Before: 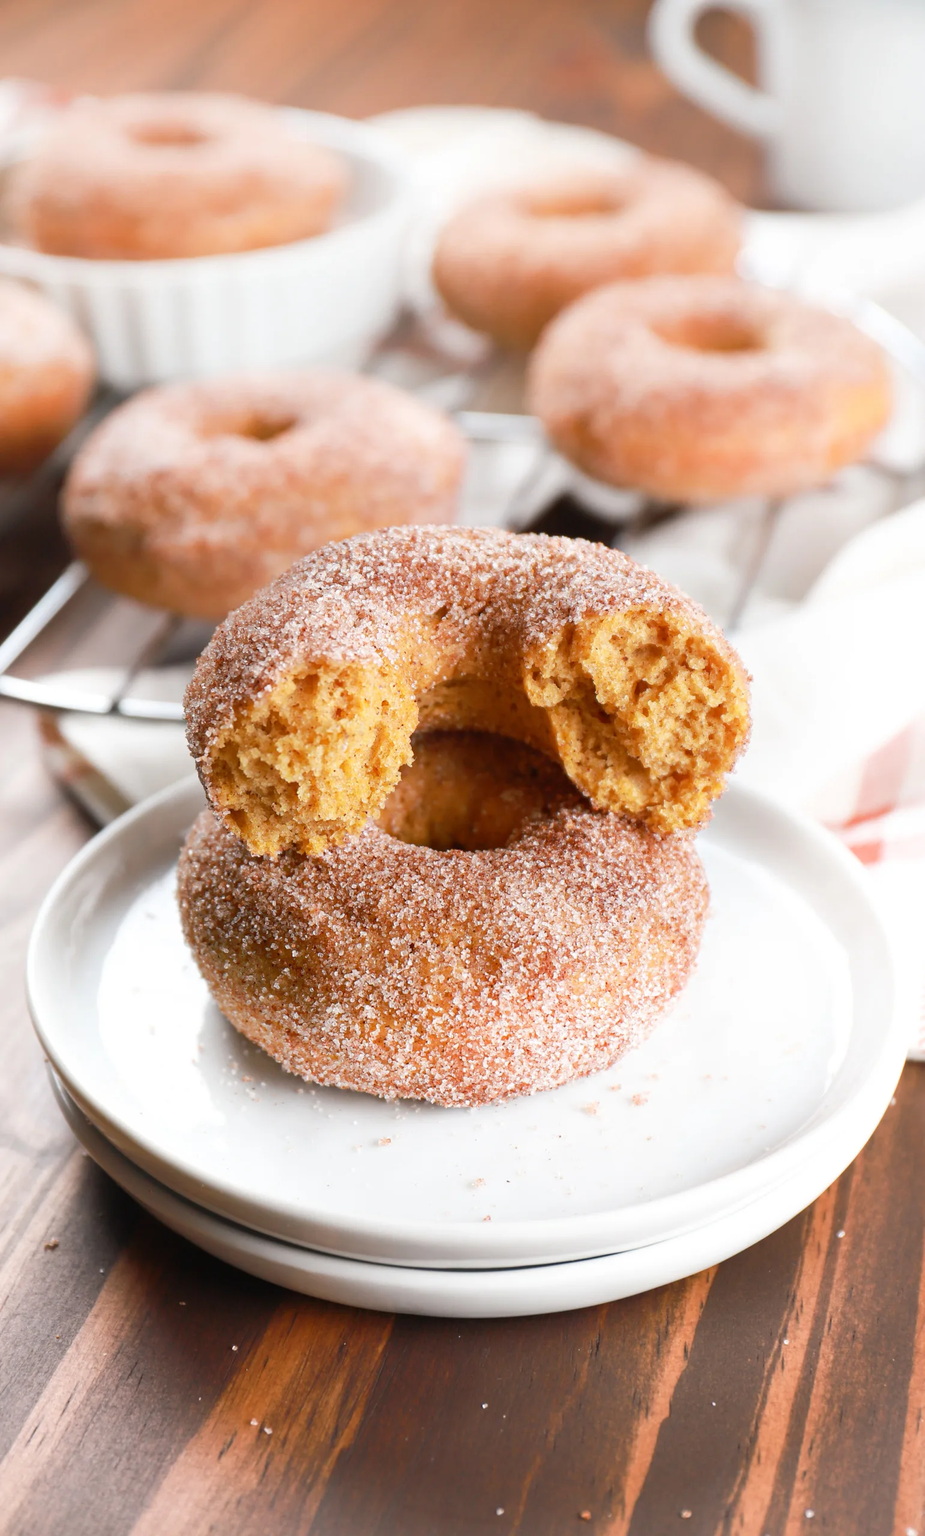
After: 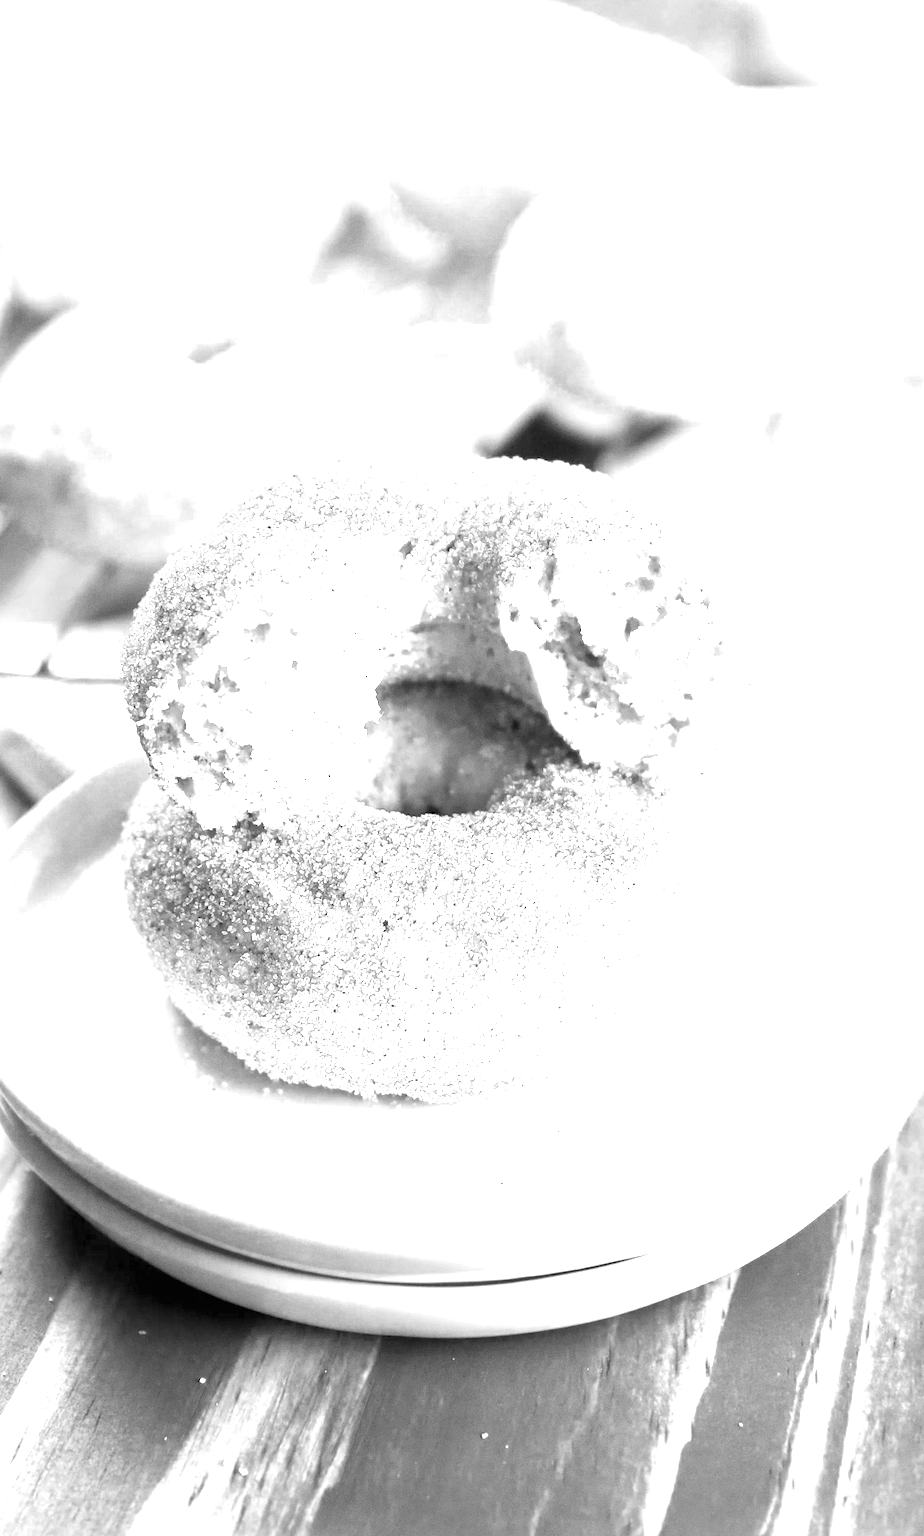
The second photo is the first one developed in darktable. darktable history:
color zones: curves: ch0 [(0, 0.554) (0.146, 0.662) (0.293, 0.86) (0.503, 0.774) (0.637, 0.106) (0.74, 0.072) (0.866, 0.488) (0.998, 0.569)]; ch1 [(0, 0) (0.143, 0) (0.286, 0) (0.429, 0) (0.571, 0) (0.714, 0) (0.857, 0)]
contrast brightness saturation: contrast -0.02, brightness -0.01, saturation 0.03
tone equalizer: -8 EV 1 EV, -7 EV 1 EV, -6 EV 1 EV, -5 EV 1 EV, -4 EV 1 EV, -3 EV 0.75 EV, -2 EV 0.5 EV, -1 EV 0.25 EV
crop and rotate: angle 1.96°, left 5.673%, top 5.673%
grain: coarseness 0.09 ISO
exposure: exposure 0.7 EV, compensate highlight preservation false
rgb levels: levels [[0.01, 0.419, 0.839], [0, 0.5, 1], [0, 0.5, 1]]
